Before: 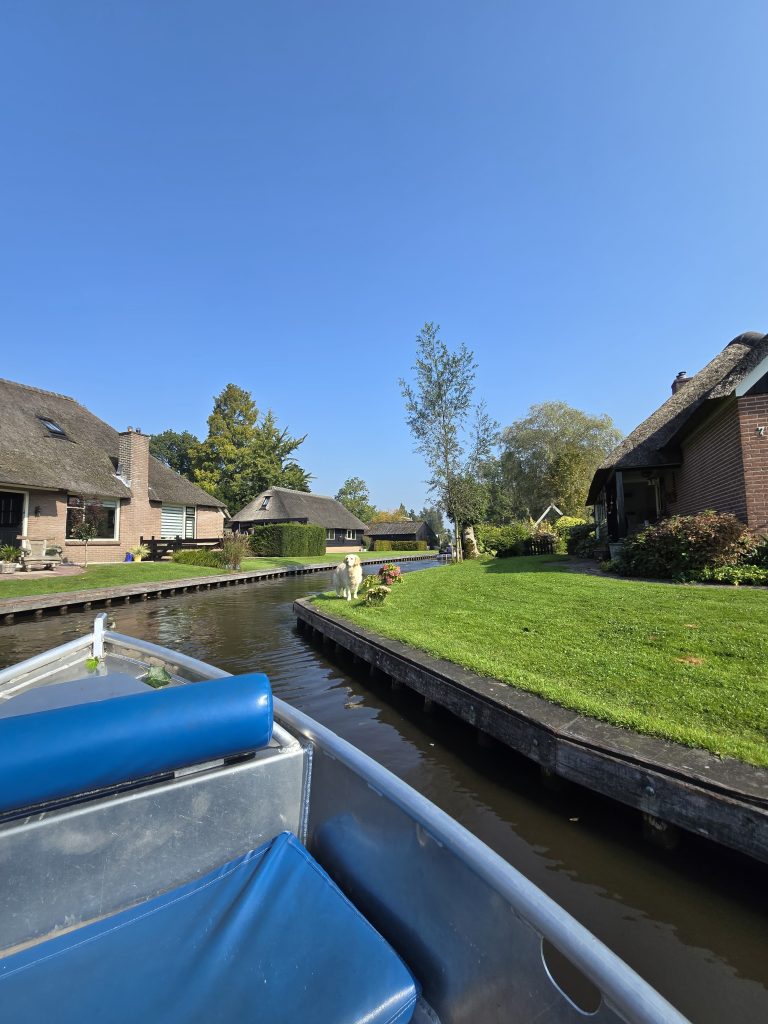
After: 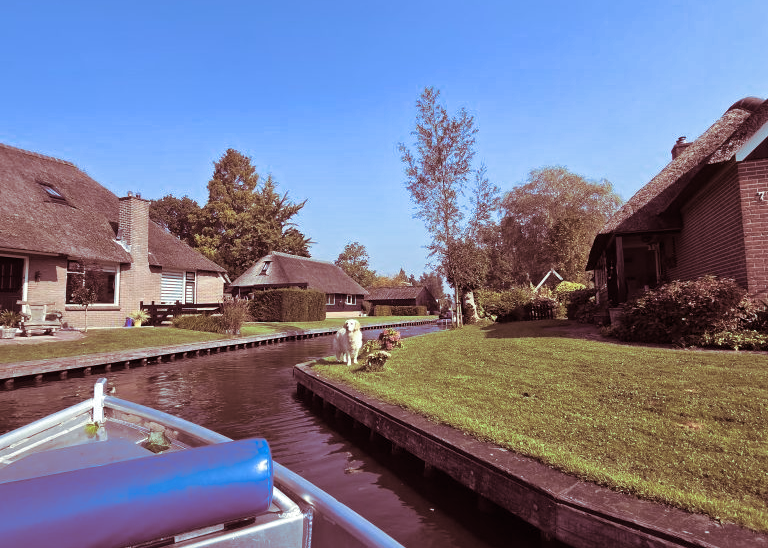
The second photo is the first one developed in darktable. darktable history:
split-toning: compress 20%
crop and rotate: top 23.043%, bottom 23.437%
color calibration: illuminant as shot in camera, x 0.358, y 0.373, temperature 4628.91 K
